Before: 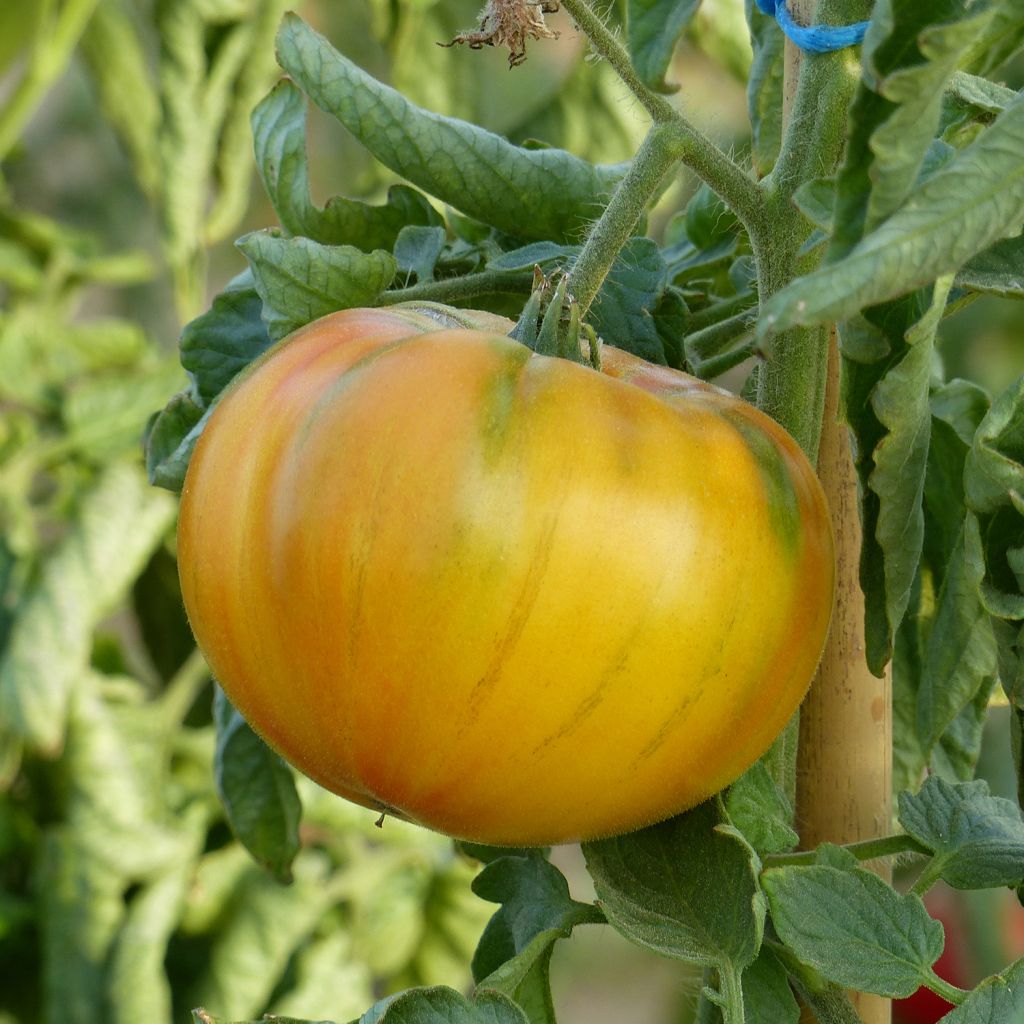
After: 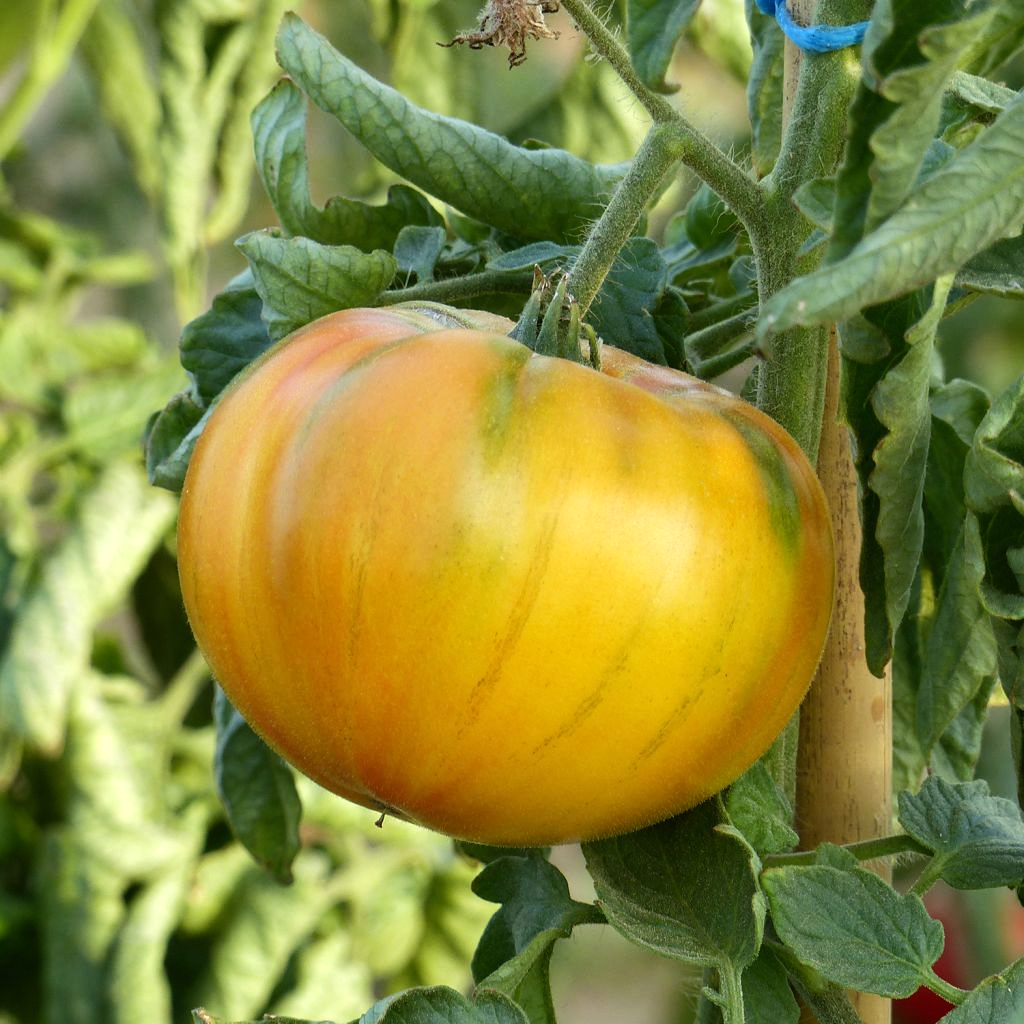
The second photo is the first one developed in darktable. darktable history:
tone equalizer: -8 EV -0.384 EV, -7 EV -0.379 EV, -6 EV -0.296 EV, -5 EV -0.208 EV, -3 EV 0.255 EV, -2 EV 0.329 EV, -1 EV 0.379 EV, +0 EV 0.435 EV, edges refinement/feathering 500, mask exposure compensation -1.57 EV, preserve details no
